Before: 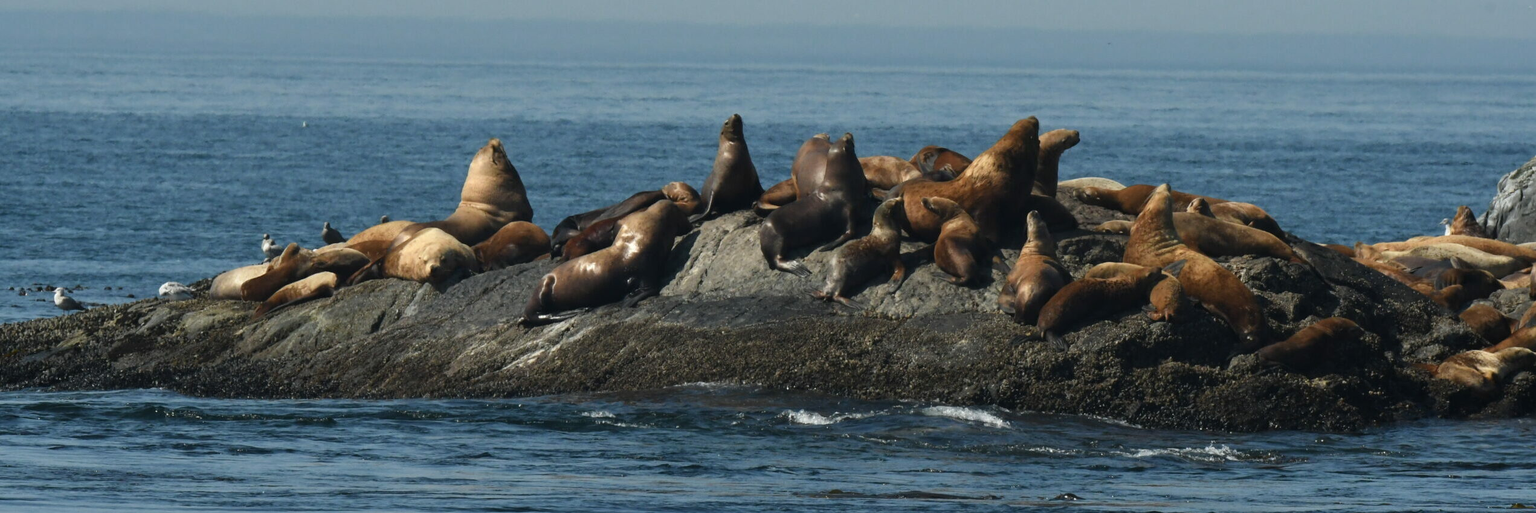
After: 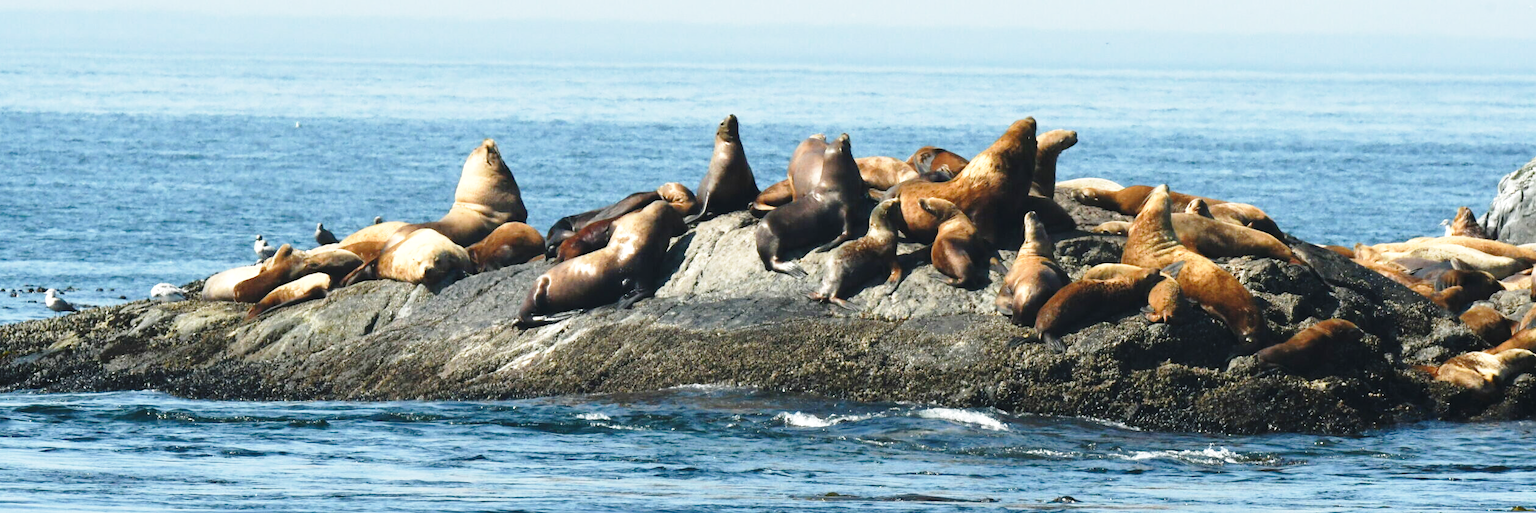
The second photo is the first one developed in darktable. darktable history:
white balance: emerald 1
crop and rotate: left 0.614%, top 0.179%, bottom 0.309%
base curve: curves: ch0 [(0, 0) (0.028, 0.03) (0.121, 0.232) (0.46, 0.748) (0.859, 0.968) (1, 1)], preserve colors none
exposure: black level correction 0, exposure 0.9 EV, compensate exposure bias true, compensate highlight preservation false
